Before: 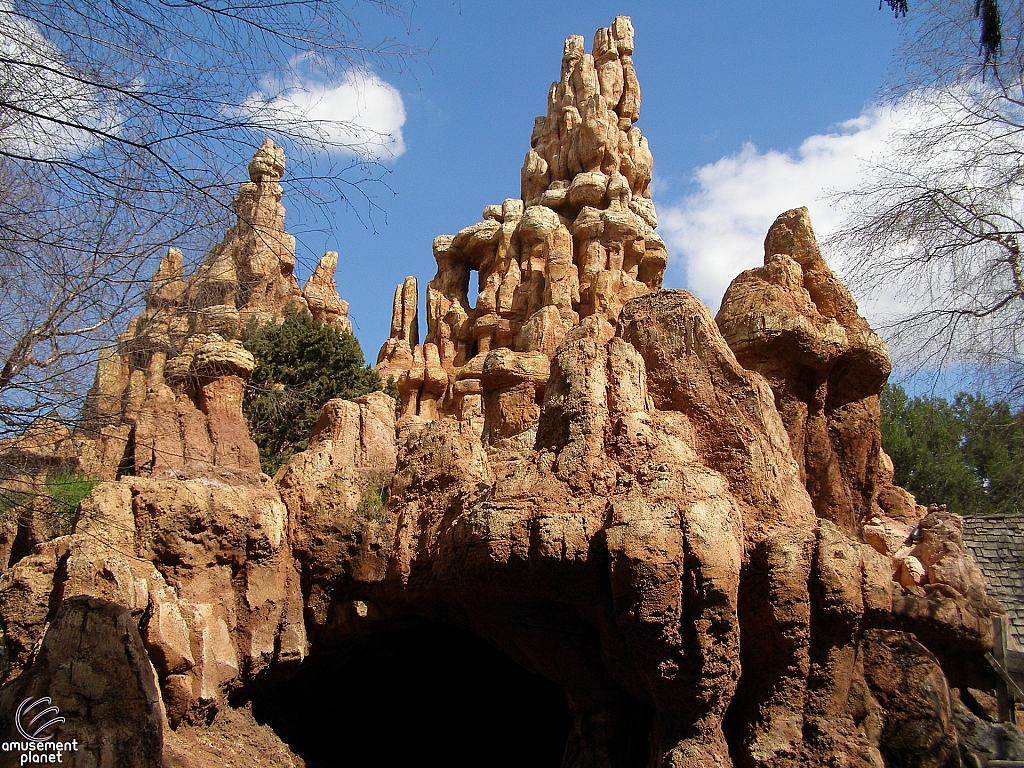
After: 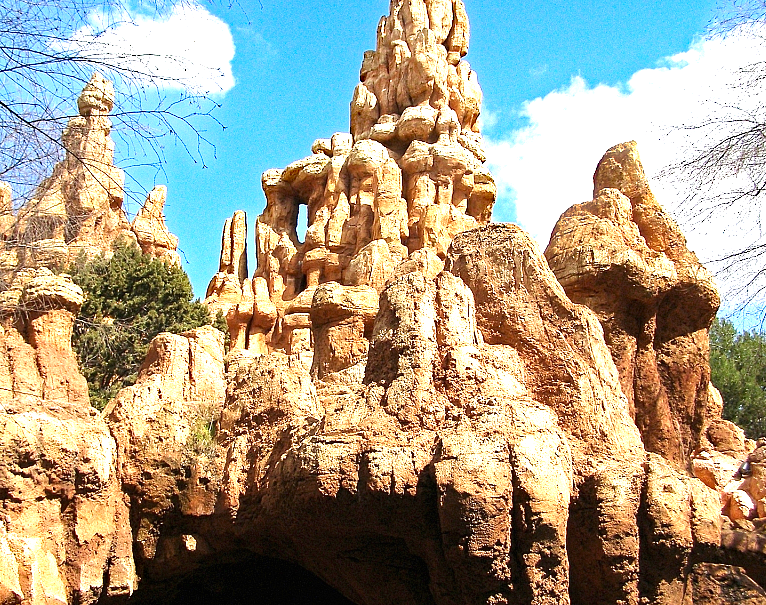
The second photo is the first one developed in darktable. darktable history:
haze removal: strength 0.53, distance 0.925, compatibility mode true, adaptive false
crop: left 16.768%, top 8.653%, right 8.362%, bottom 12.485%
exposure: black level correction 0, exposure 1.6 EV, compensate exposure bias true, compensate highlight preservation false
